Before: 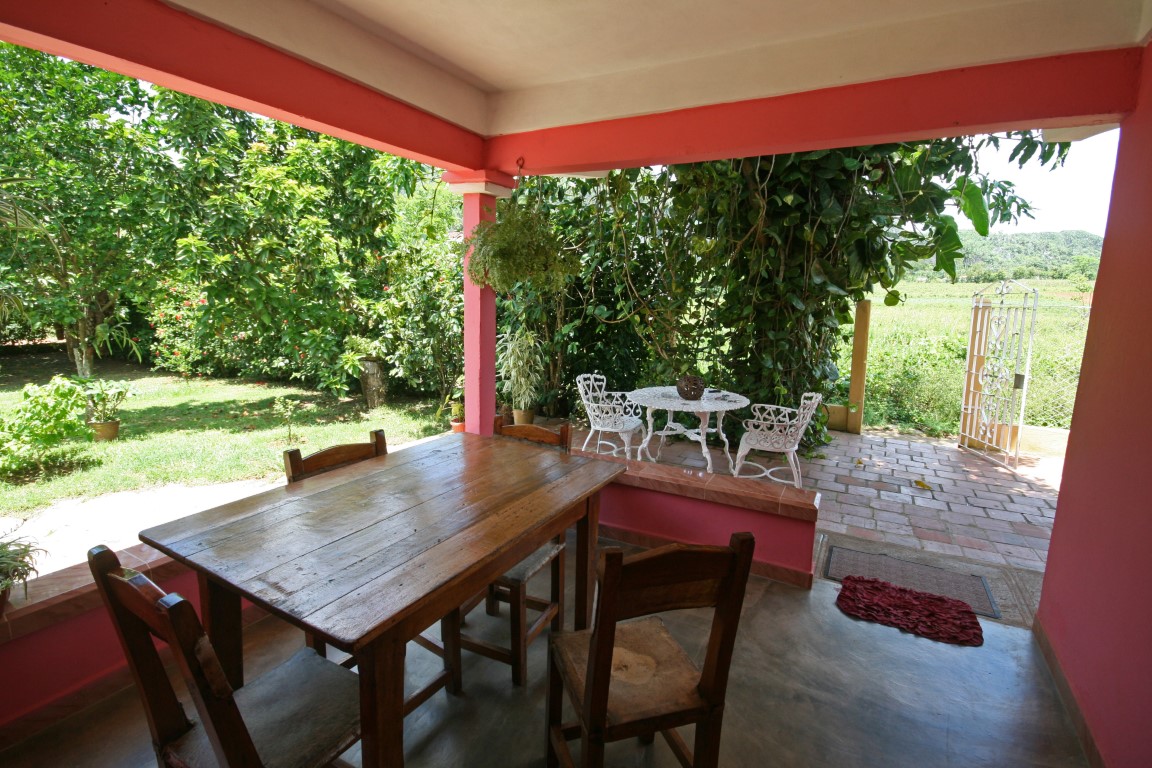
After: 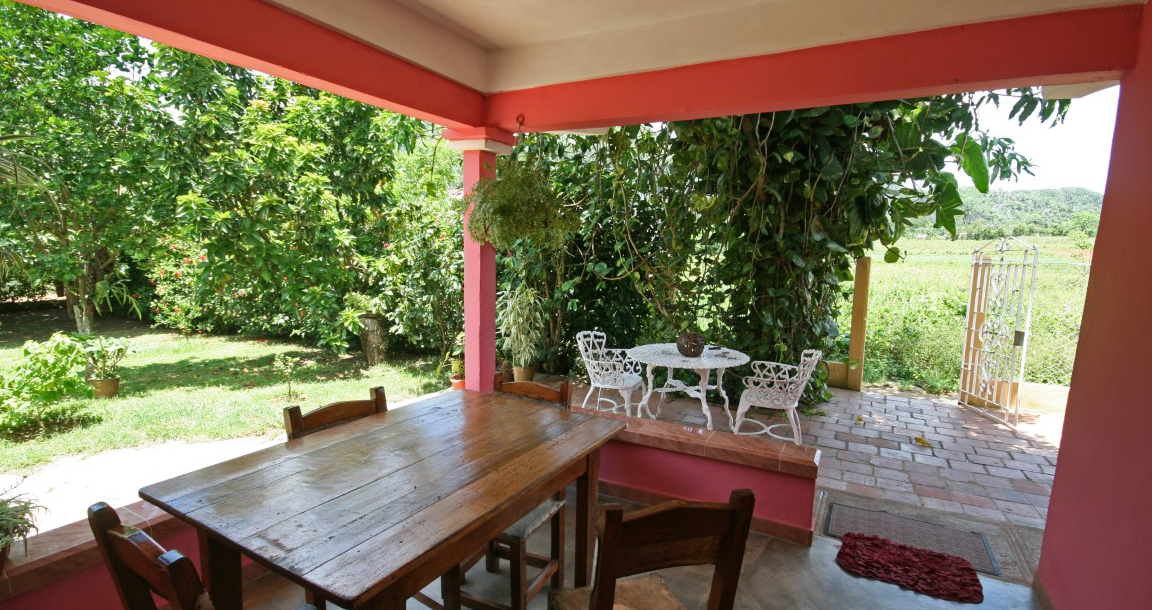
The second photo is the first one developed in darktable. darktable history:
shadows and highlights: soften with gaussian
crop and rotate: top 5.659%, bottom 14.888%
